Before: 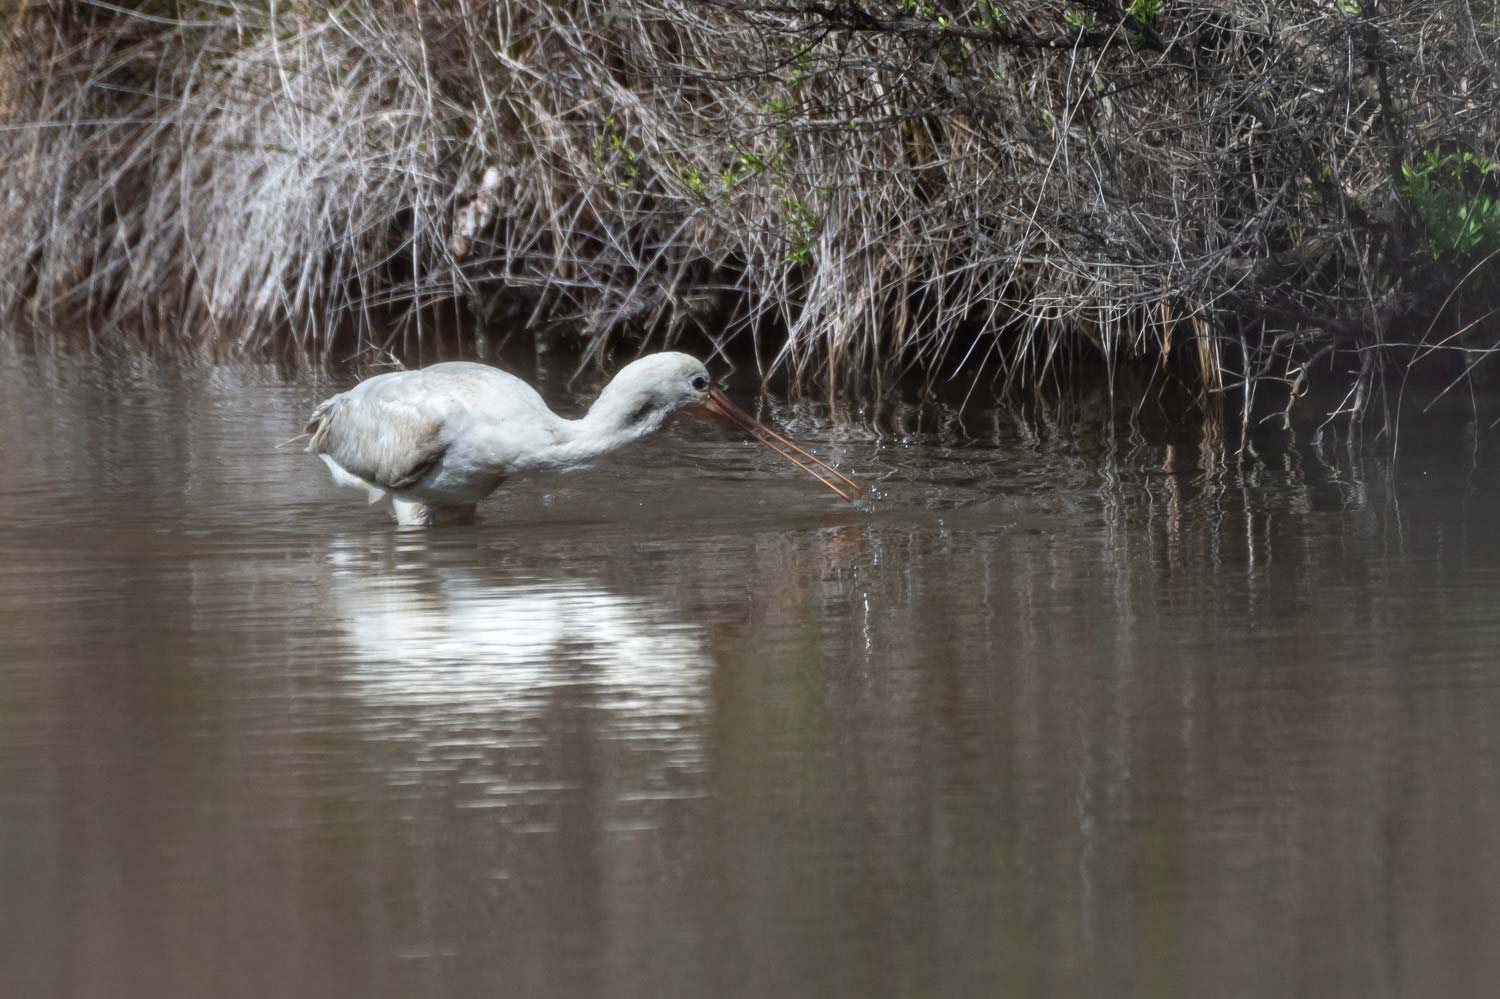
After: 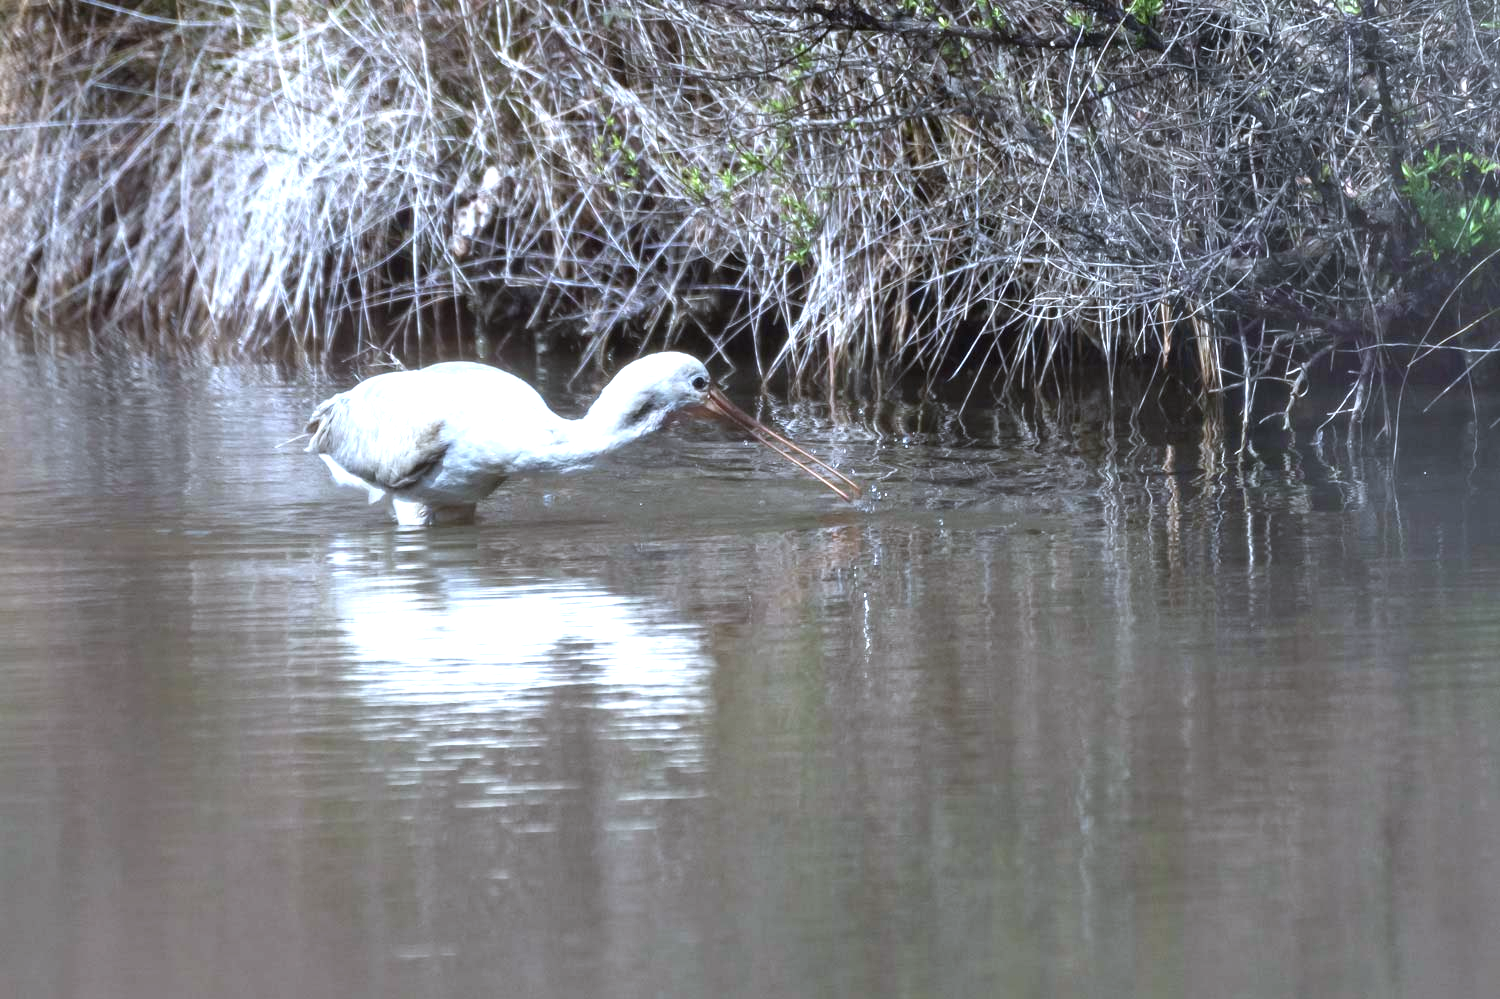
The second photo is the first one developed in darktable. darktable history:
exposure: black level correction 0, exposure 1.1 EV, compensate exposure bias true, compensate highlight preservation false
color zones: curves: ch1 [(0.113, 0.438) (0.75, 0.5)]; ch2 [(0.12, 0.526) (0.75, 0.5)]
white balance: red 0.926, green 1.003, blue 1.133
